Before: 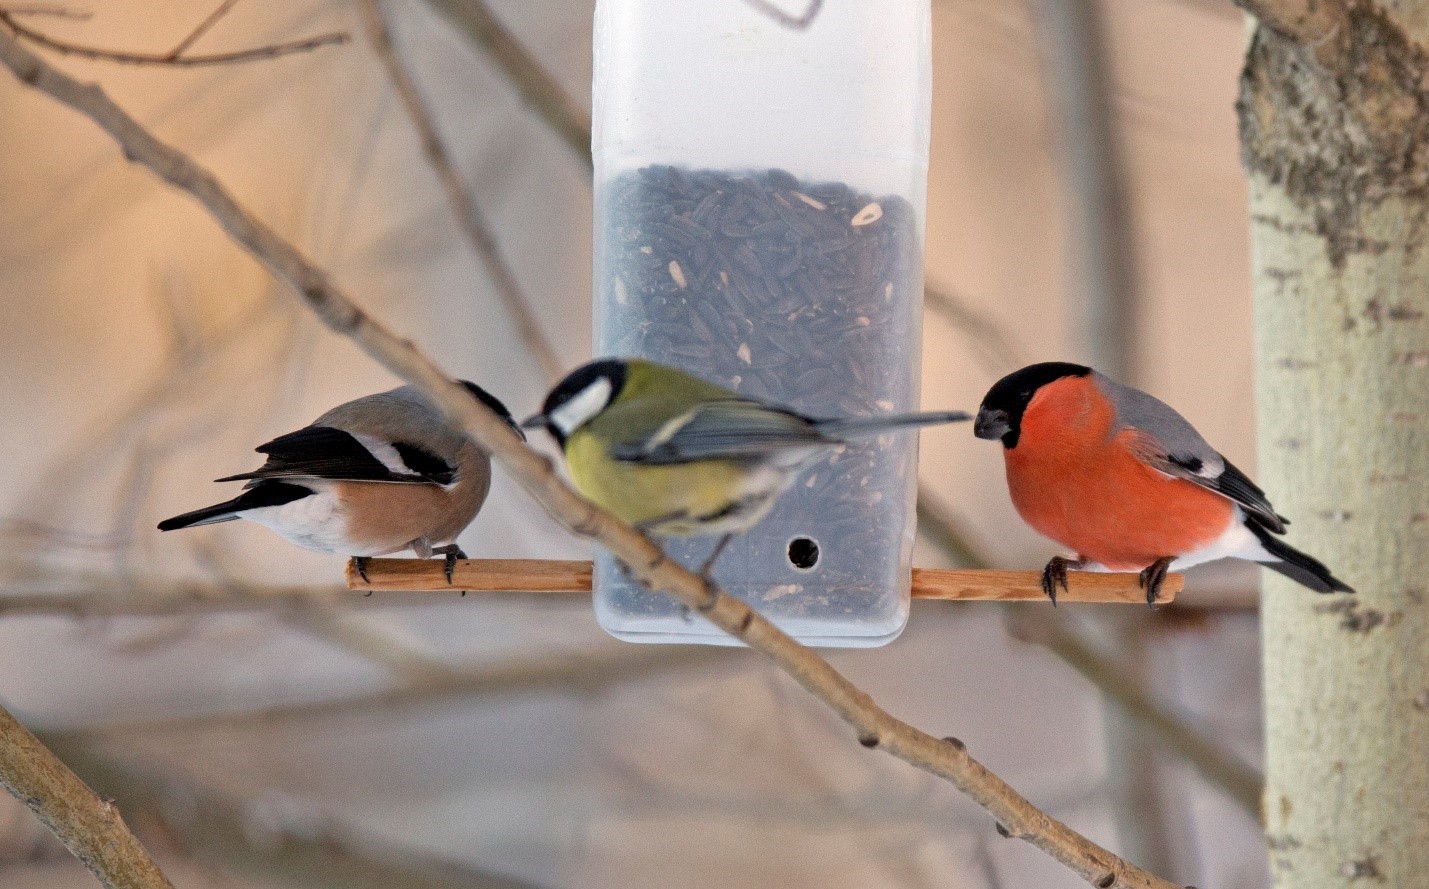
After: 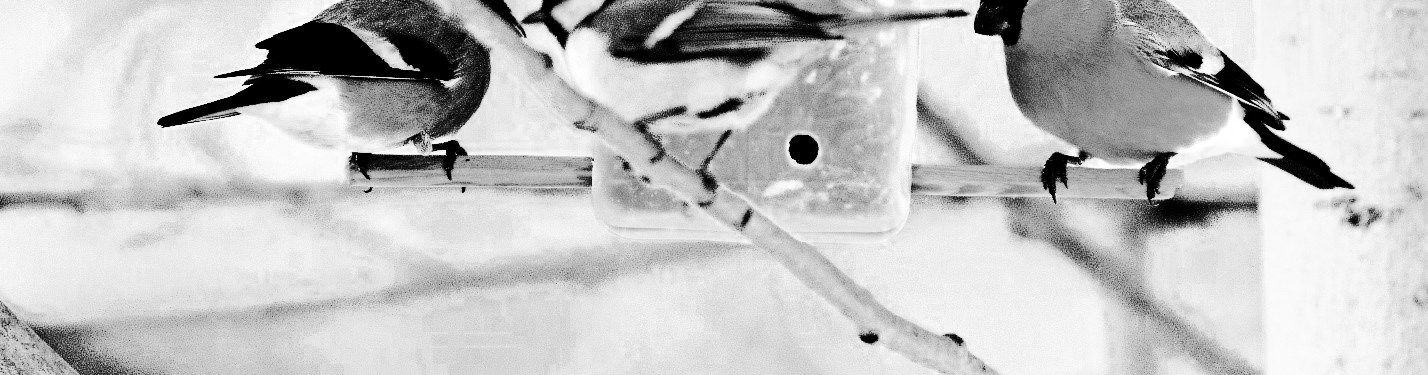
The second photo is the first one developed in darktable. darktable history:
graduated density: hue 238.83°, saturation 50%
exposure: exposure -0.21 EV, compensate highlight preservation false
crop: top 45.551%, bottom 12.262%
haze removal: compatibility mode true, adaptive false
tone curve: curves: ch0 [(0, 0) (0.086, 0.006) (0.148, 0.021) (0.245, 0.105) (0.374, 0.401) (0.444, 0.631) (0.778, 0.915) (1, 1)], color space Lab, linked channels, preserve colors none
color zones: curves: ch0 [(0.002, 0.593) (0.143, 0.417) (0.285, 0.541) (0.455, 0.289) (0.608, 0.327) (0.727, 0.283) (0.869, 0.571) (1, 0.603)]; ch1 [(0, 0) (0.143, 0) (0.286, 0) (0.429, 0) (0.571, 0) (0.714, 0) (0.857, 0)]
base curve: curves: ch0 [(0, 0) (0, 0) (0.002, 0.001) (0.008, 0.003) (0.019, 0.011) (0.037, 0.037) (0.064, 0.11) (0.102, 0.232) (0.152, 0.379) (0.216, 0.524) (0.296, 0.665) (0.394, 0.789) (0.512, 0.881) (0.651, 0.945) (0.813, 0.986) (1, 1)], preserve colors none
